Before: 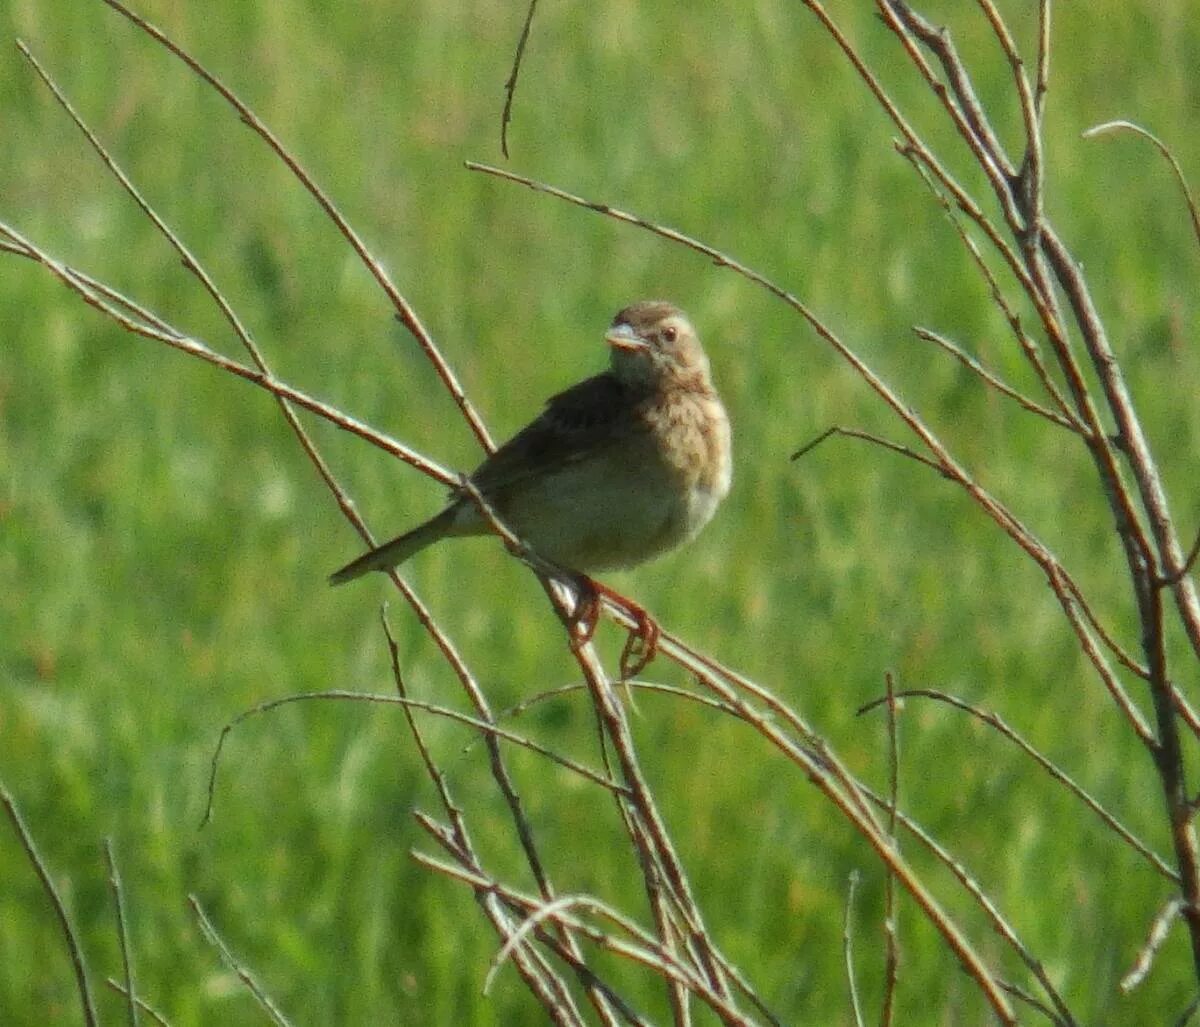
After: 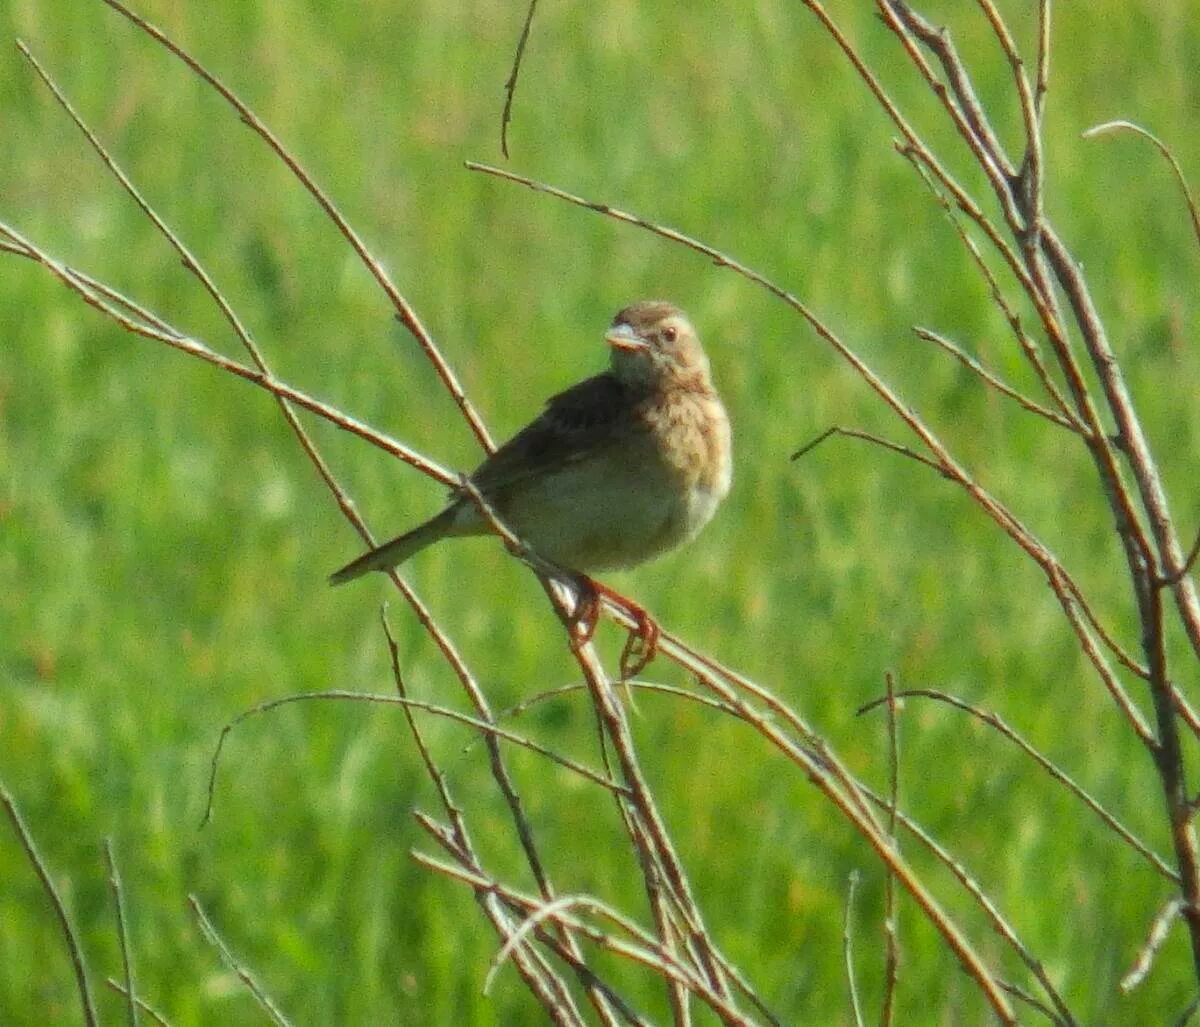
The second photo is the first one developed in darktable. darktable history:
contrast brightness saturation: contrast 0.073, brightness 0.084, saturation 0.178
